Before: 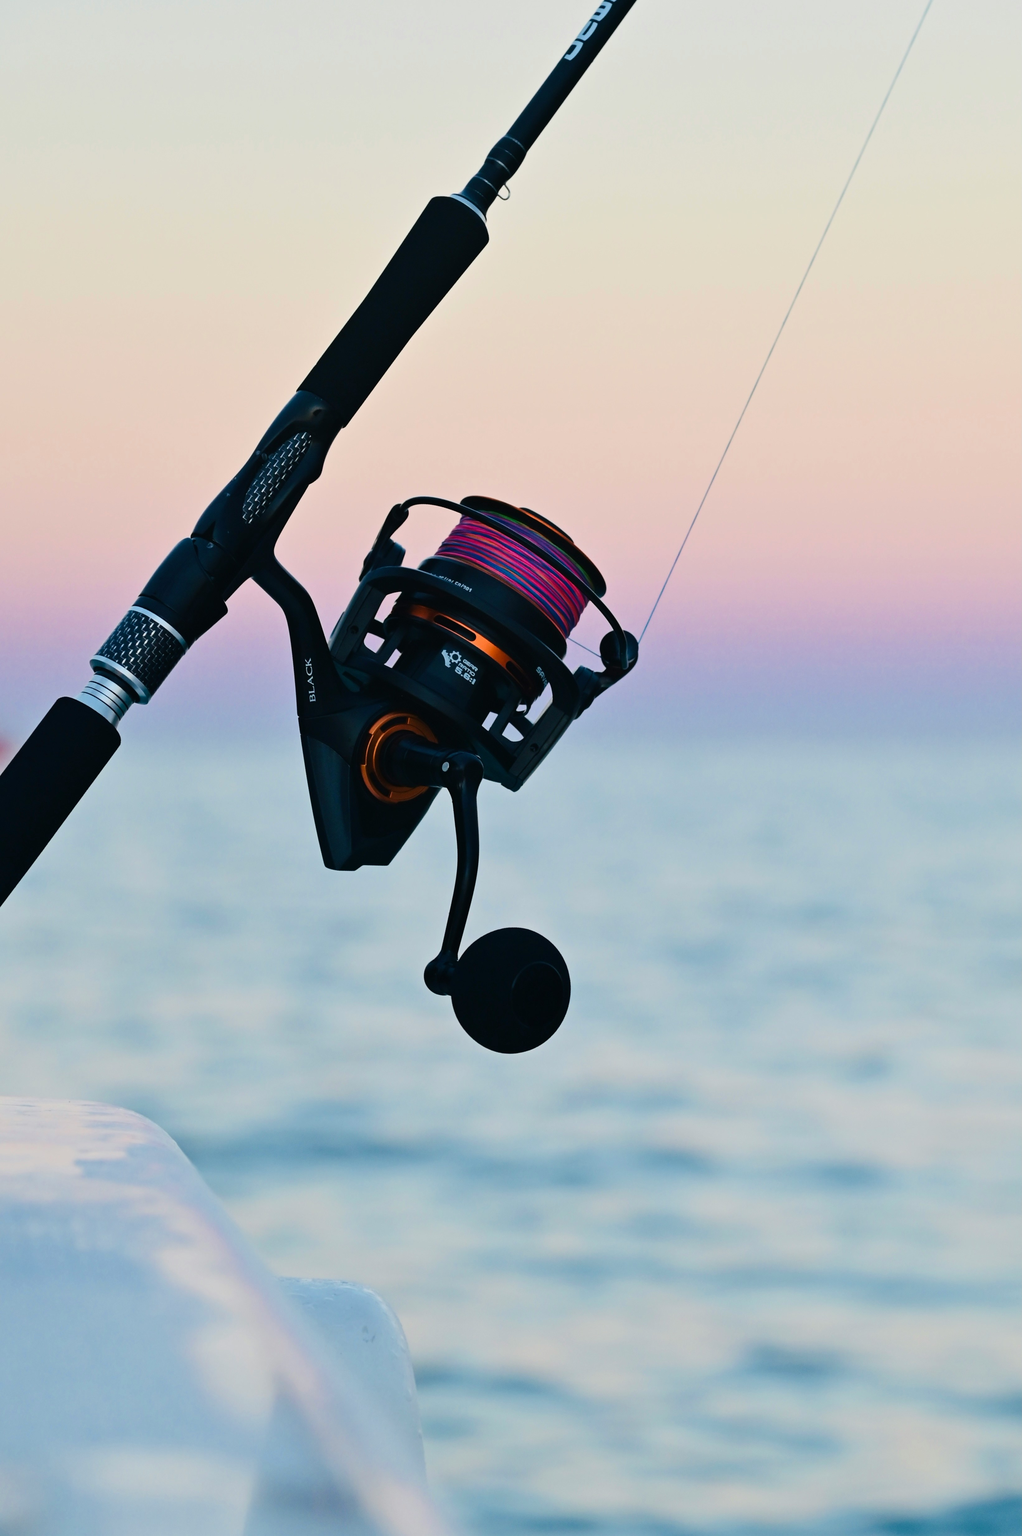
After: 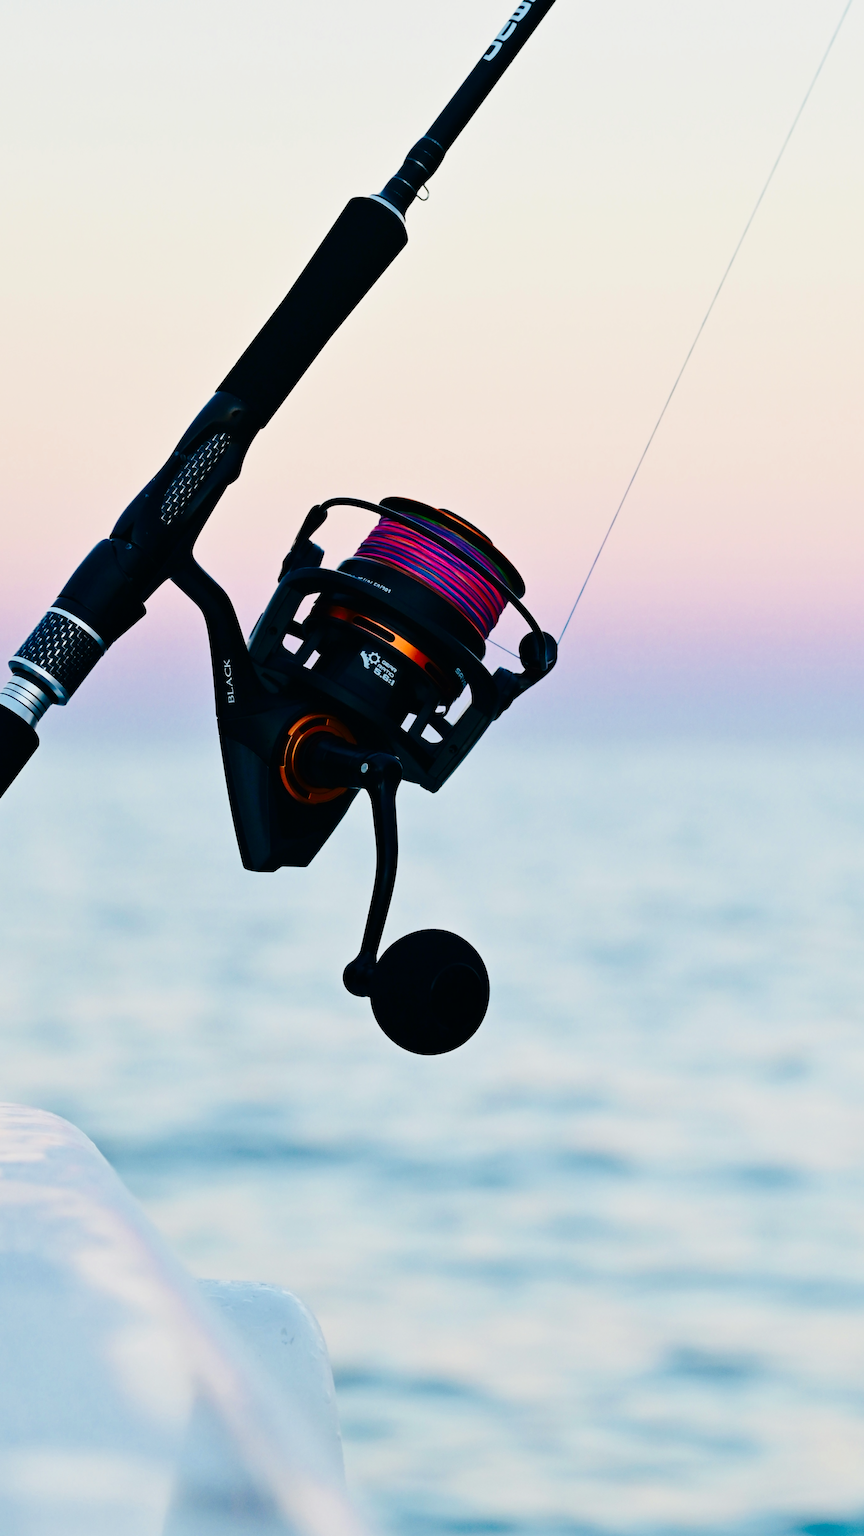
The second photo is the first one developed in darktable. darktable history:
crop: left 8.026%, right 7.374%
contrast brightness saturation: brightness -0.09
base curve: curves: ch0 [(0, 0) (0.032, 0.025) (0.121, 0.166) (0.206, 0.329) (0.605, 0.79) (1, 1)], preserve colors none
